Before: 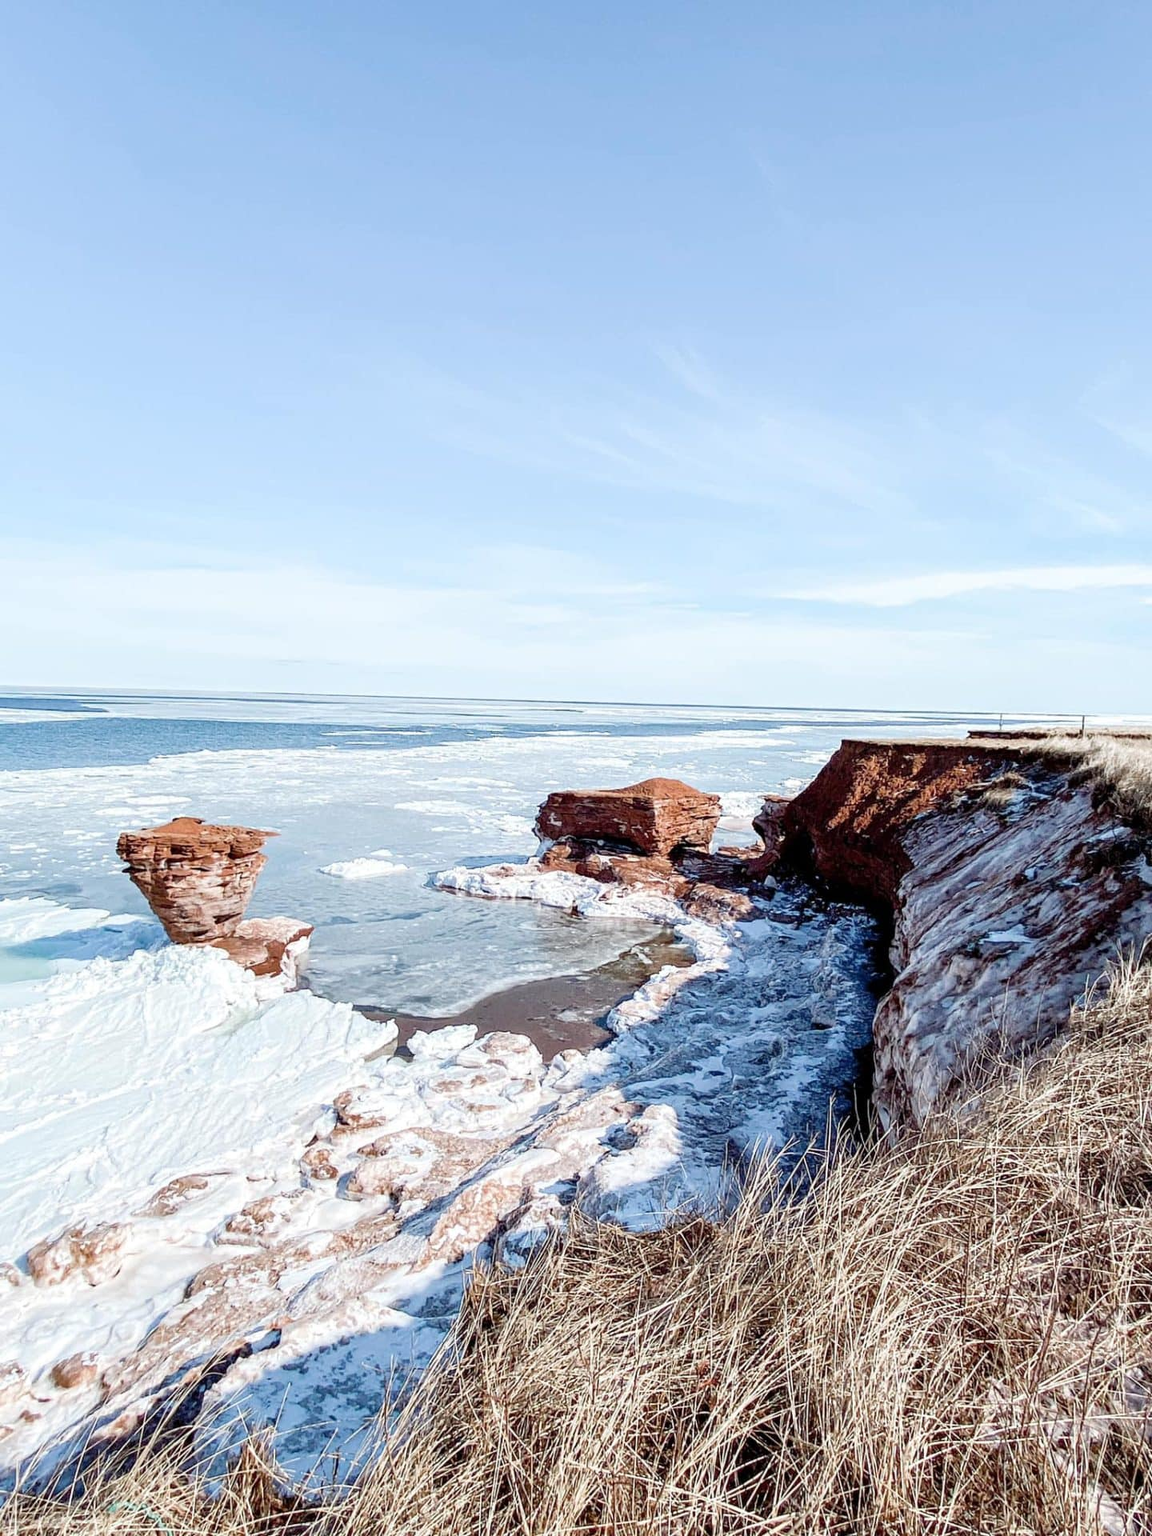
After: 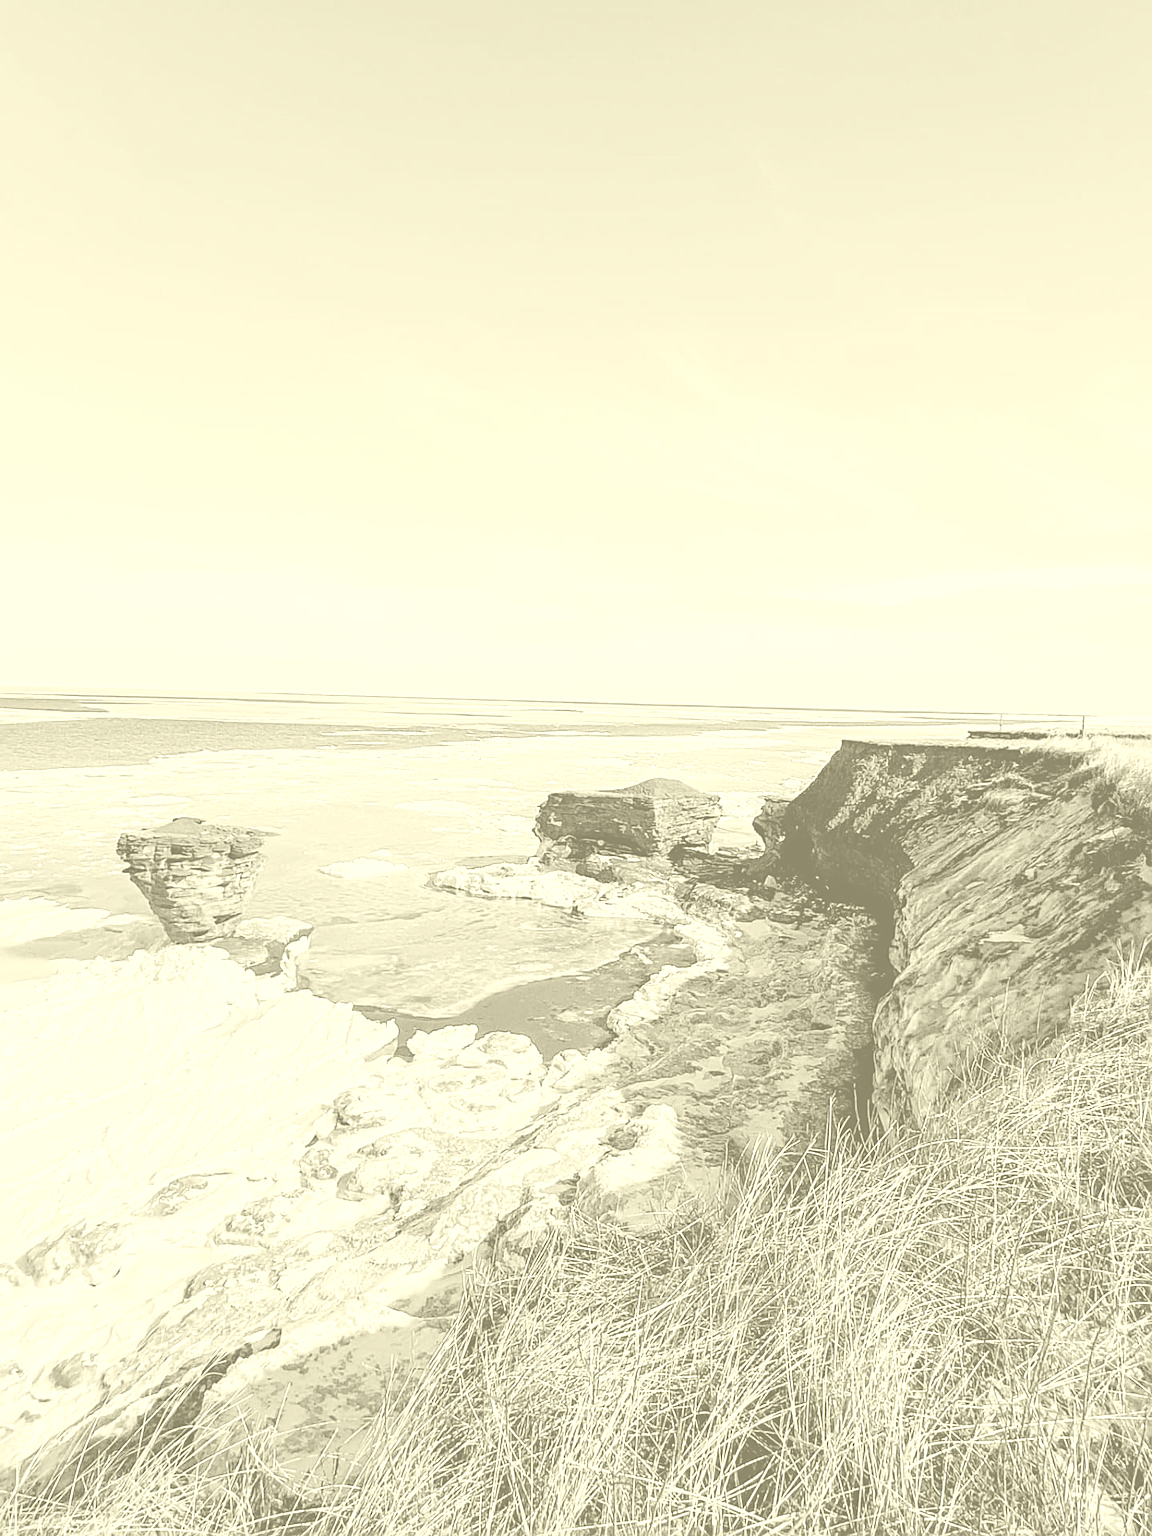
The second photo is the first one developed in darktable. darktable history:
exposure: exposure -0.05 EV
sharpen: on, module defaults
colorize: hue 43.2°, saturation 40%, version 1
